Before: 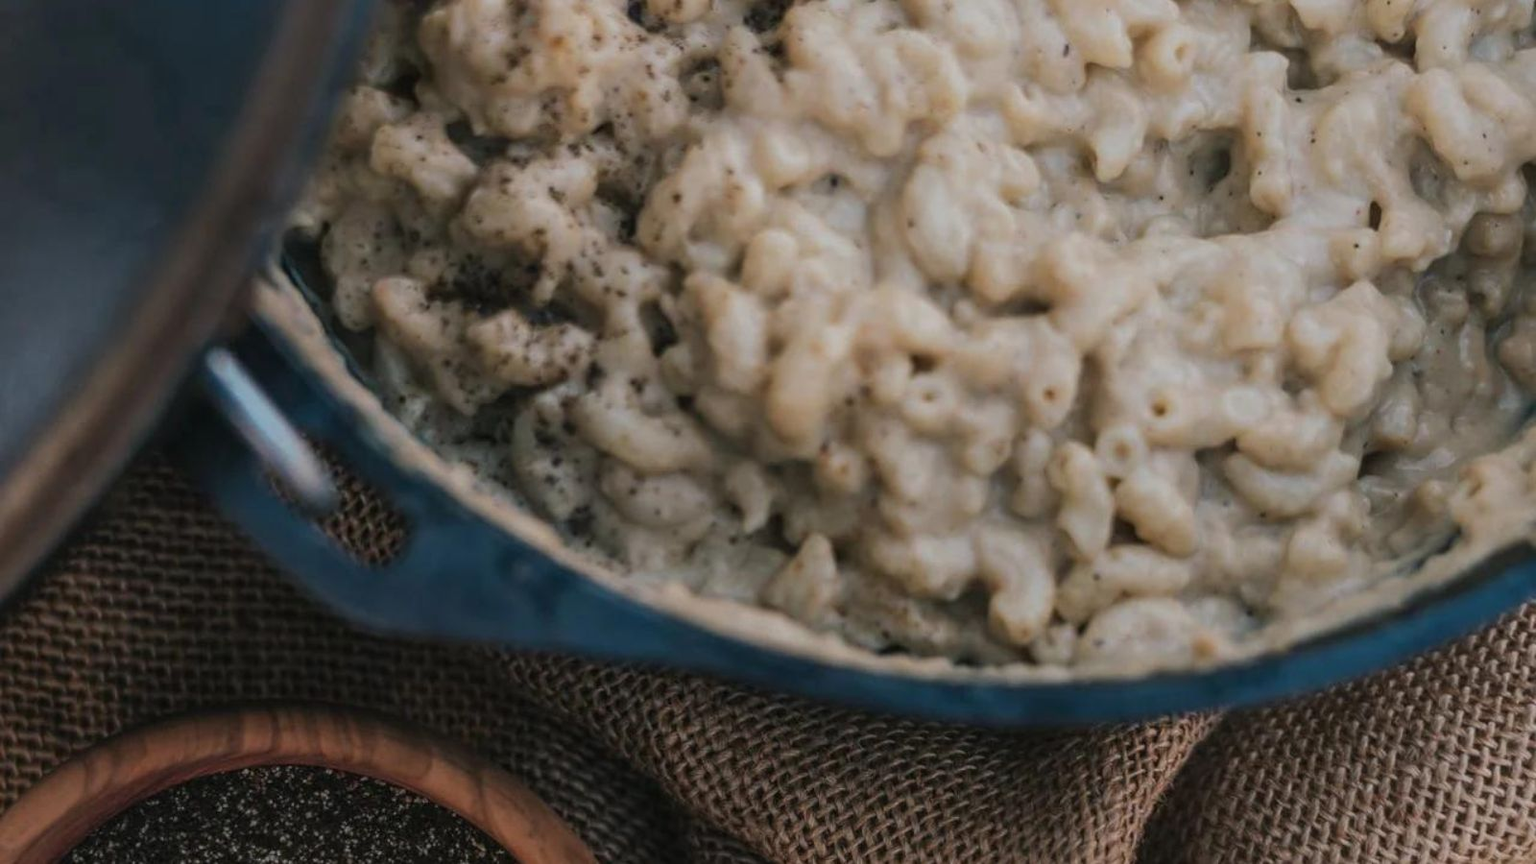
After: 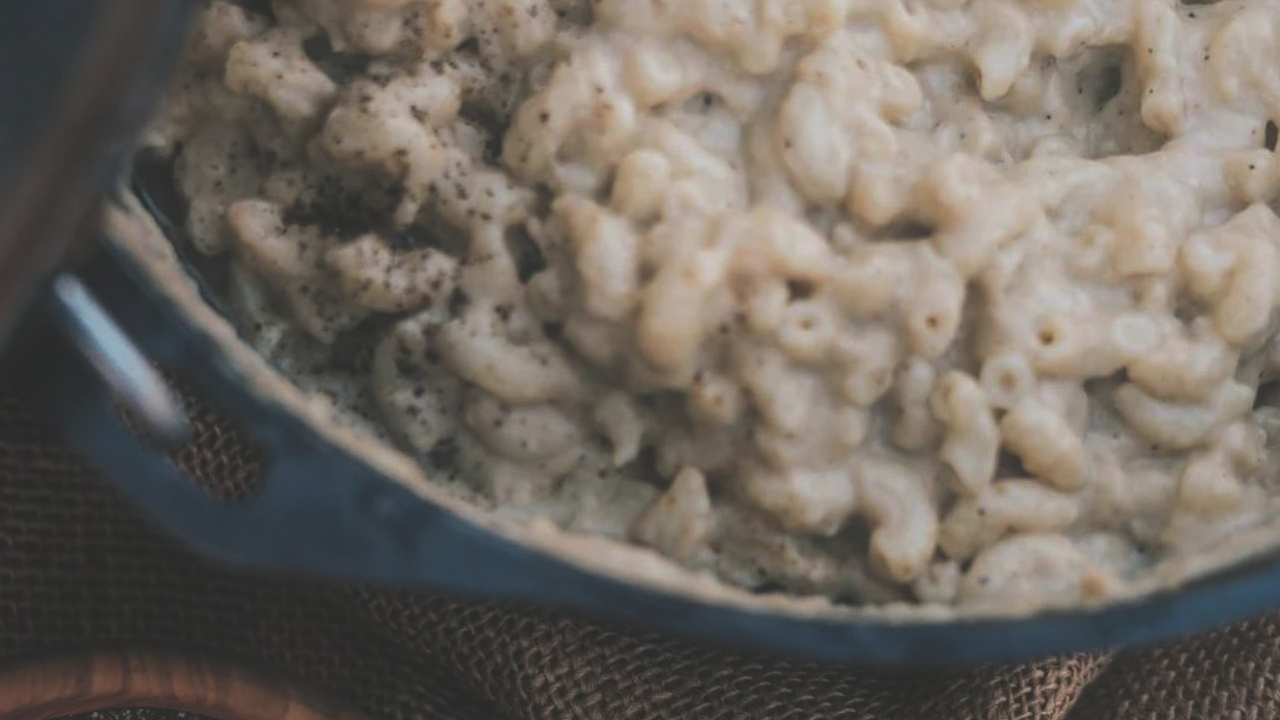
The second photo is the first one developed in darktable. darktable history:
crop and rotate: left 10.093%, top 9.932%, right 9.896%, bottom 10.009%
tone equalizer: -8 EV -0.756 EV, -7 EV -0.701 EV, -6 EV -0.567 EV, -5 EV -0.399 EV, -3 EV 0.369 EV, -2 EV 0.6 EV, -1 EV 0.685 EV, +0 EV 0.736 EV, mask exposure compensation -0.515 EV
exposure: black level correction -0.035, exposure -0.497 EV, compensate highlight preservation false
